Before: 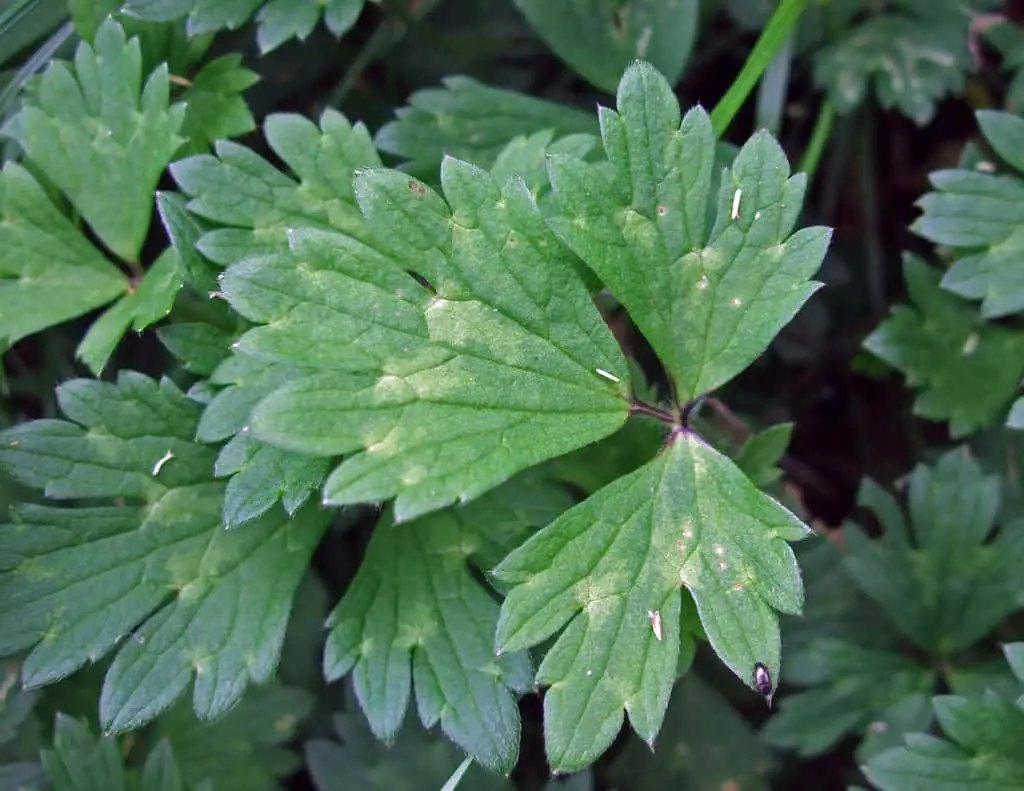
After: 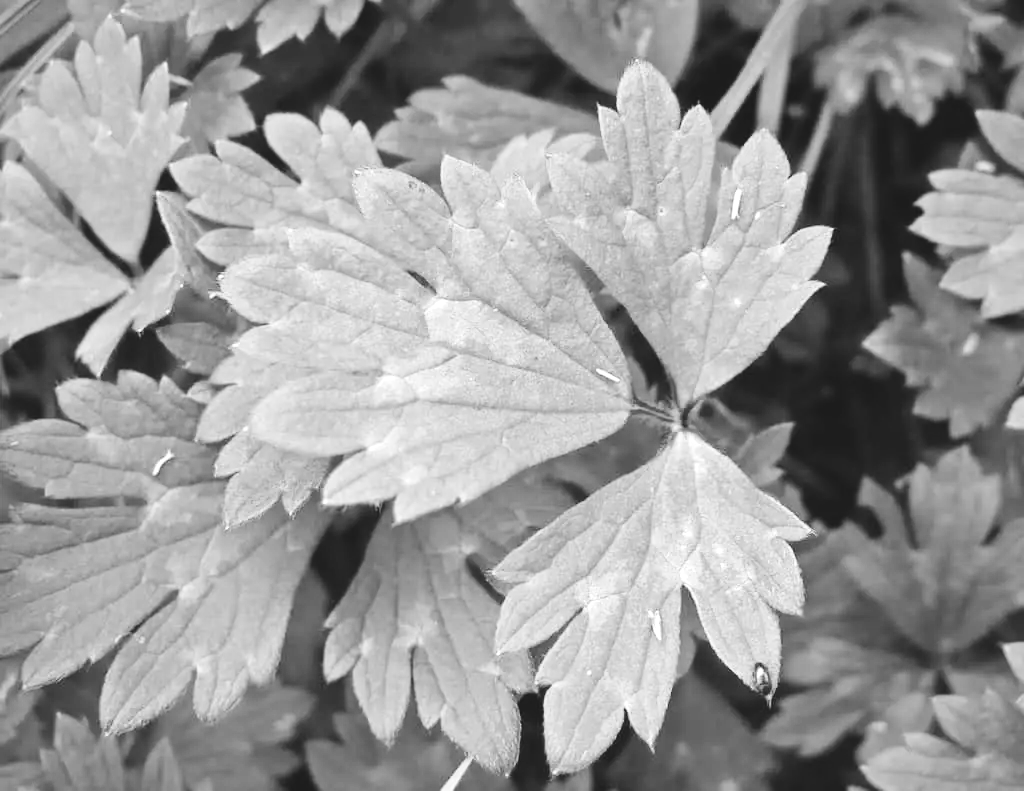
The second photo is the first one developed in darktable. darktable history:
monochrome: on, module defaults
color balance: lift [1.01, 1, 1, 1], gamma [1.097, 1, 1, 1], gain [0.85, 1, 1, 1]
base curve: curves: ch0 [(0, 0) (0.032, 0.025) (0.121, 0.166) (0.206, 0.329) (0.605, 0.79) (1, 1)], preserve colors none
exposure: black level correction 0, exposure 0.7 EV, compensate exposure bias true, compensate highlight preservation false
